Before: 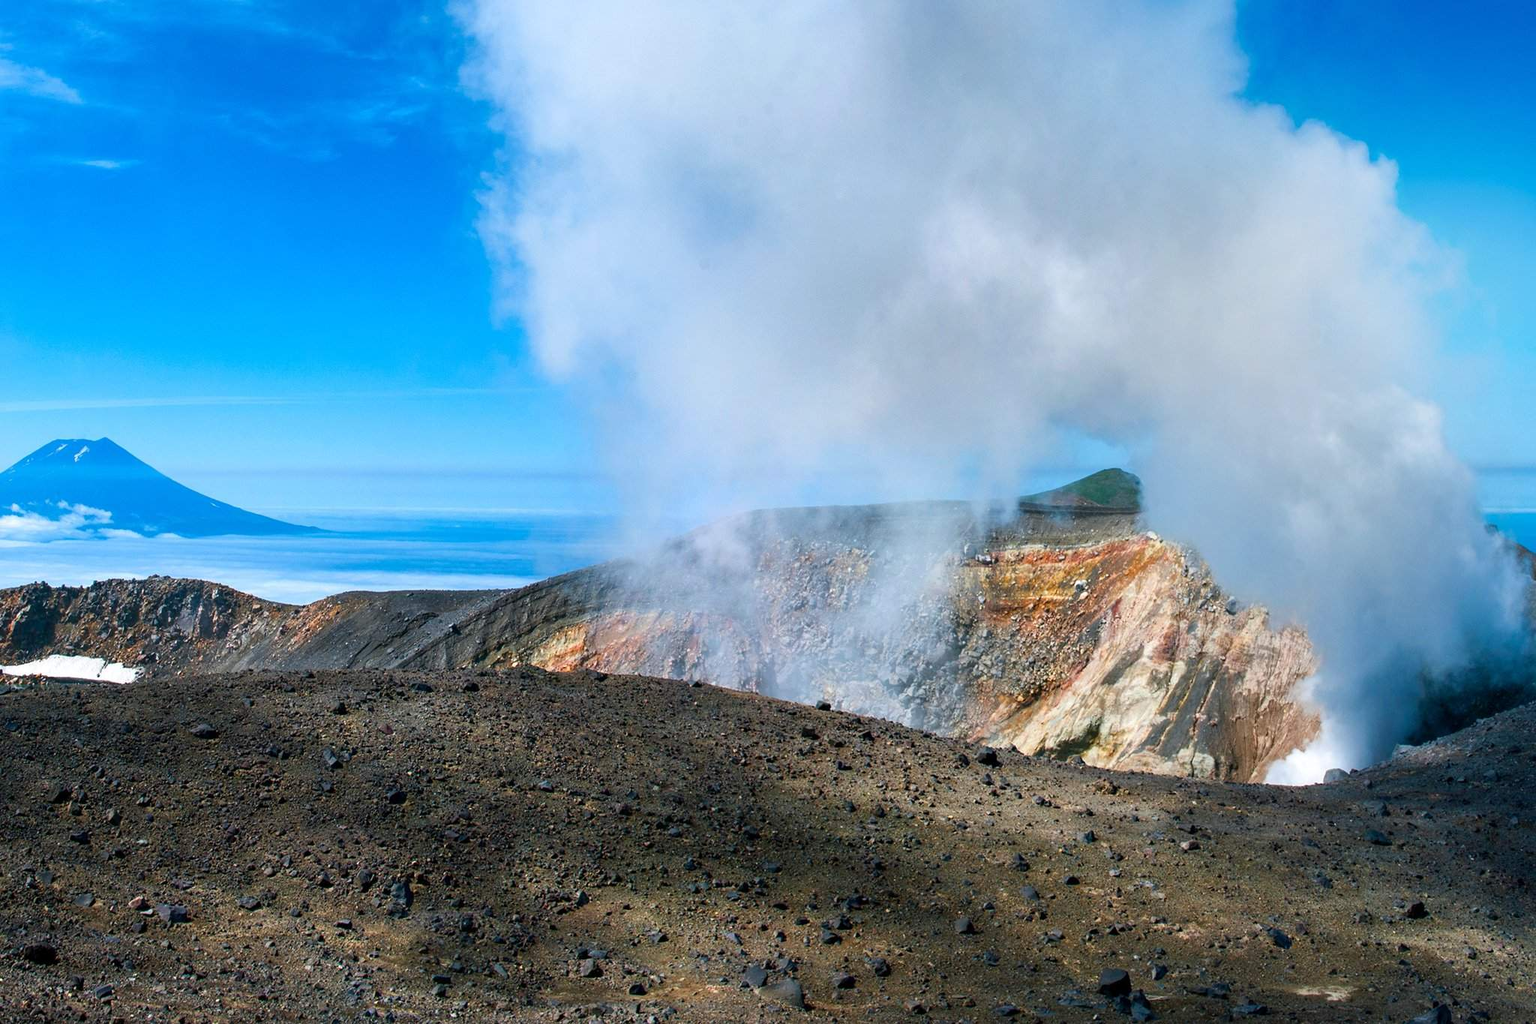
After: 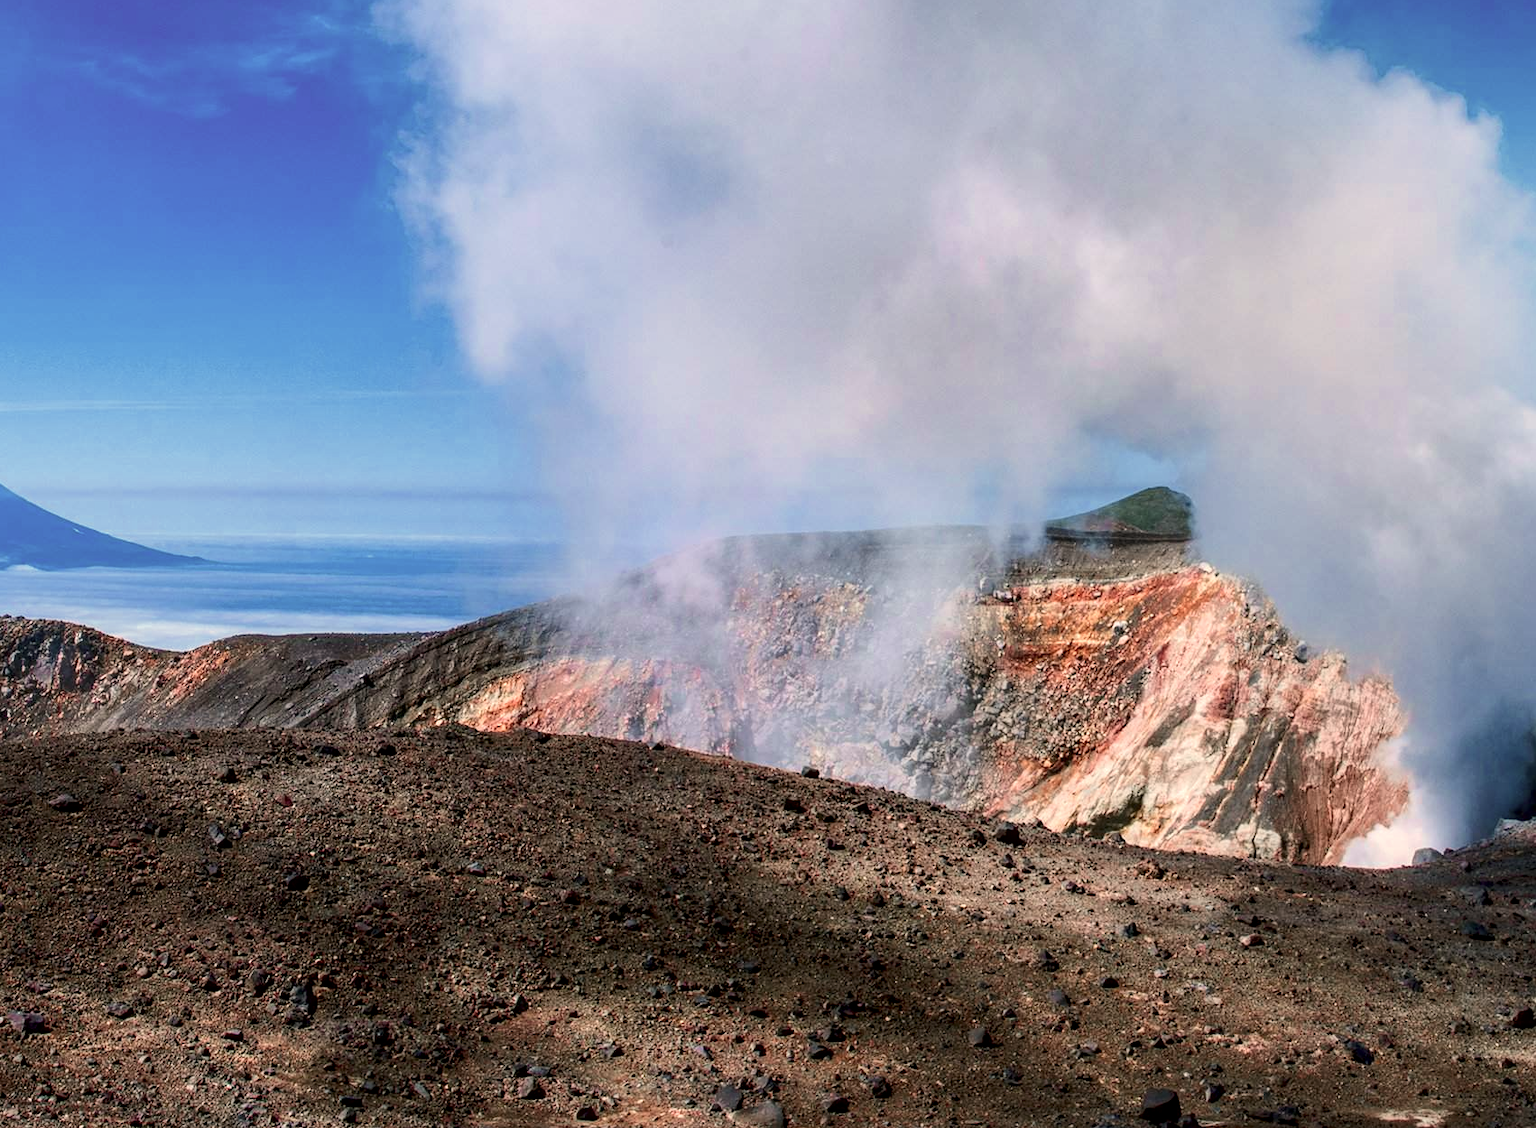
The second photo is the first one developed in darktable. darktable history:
color zones: curves: ch0 [(0, 0.473) (0.001, 0.473) (0.226, 0.548) (0.4, 0.589) (0.525, 0.54) (0.728, 0.403) (0.999, 0.473) (1, 0.473)]; ch1 [(0, 0.619) (0.001, 0.619) (0.234, 0.388) (0.4, 0.372) (0.528, 0.422) (0.732, 0.53) (0.999, 0.619) (1, 0.619)]; ch2 [(0, 0.547) (0.001, 0.547) (0.226, 0.45) (0.4, 0.525) (0.525, 0.585) (0.8, 0.511) (0.999, 0.547) (1, 0.547)]
local contrast: on, module defaults
crop: left 9.797%, top 6.259%, right 7.09%, bottom 2.143%
color correction: highlights a* 10.25, highlights b* 9.65, shadows a* 8.29, shadows b* 7.74, saturation 0.812
tone curve: curves: ch0 [(0, 0) (0.068, 0.031) (0.175, 0.132) (0.337, 0.304) (0.498, 0.511) (0.748, 0.762) (0.993, 0.954)]; ch1 [(0, 0) (0.294, 0.184) (0.359, 0.34) (0.362, 0.35) (0.43, 0.41) (0.469, 0.453) (0.495, 0.489) (0.54, 0.563) (0.612, 0.641) (1, 1)]; ch2 [(0, 0) (0.431, 0.419) (0.495, 0.502) (0.524, 0.534) (0.557, 0.56) (0.634, 0.654) (0.728, 0.722) (1, 1)], color space Lab, independent channels, preserve colors none
